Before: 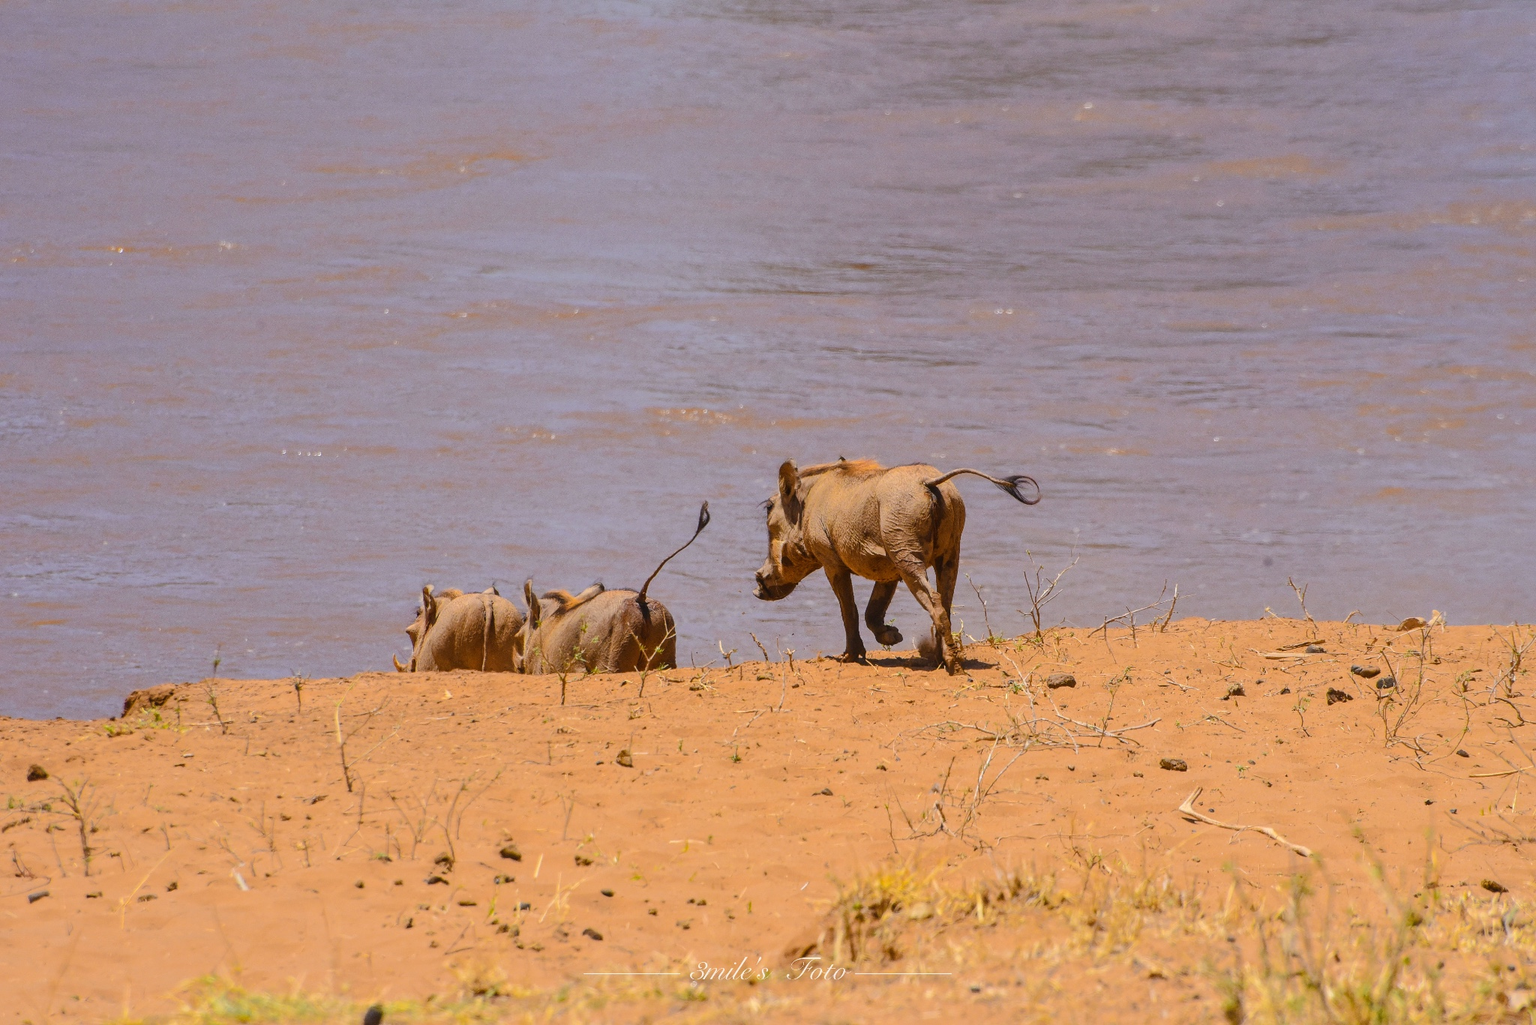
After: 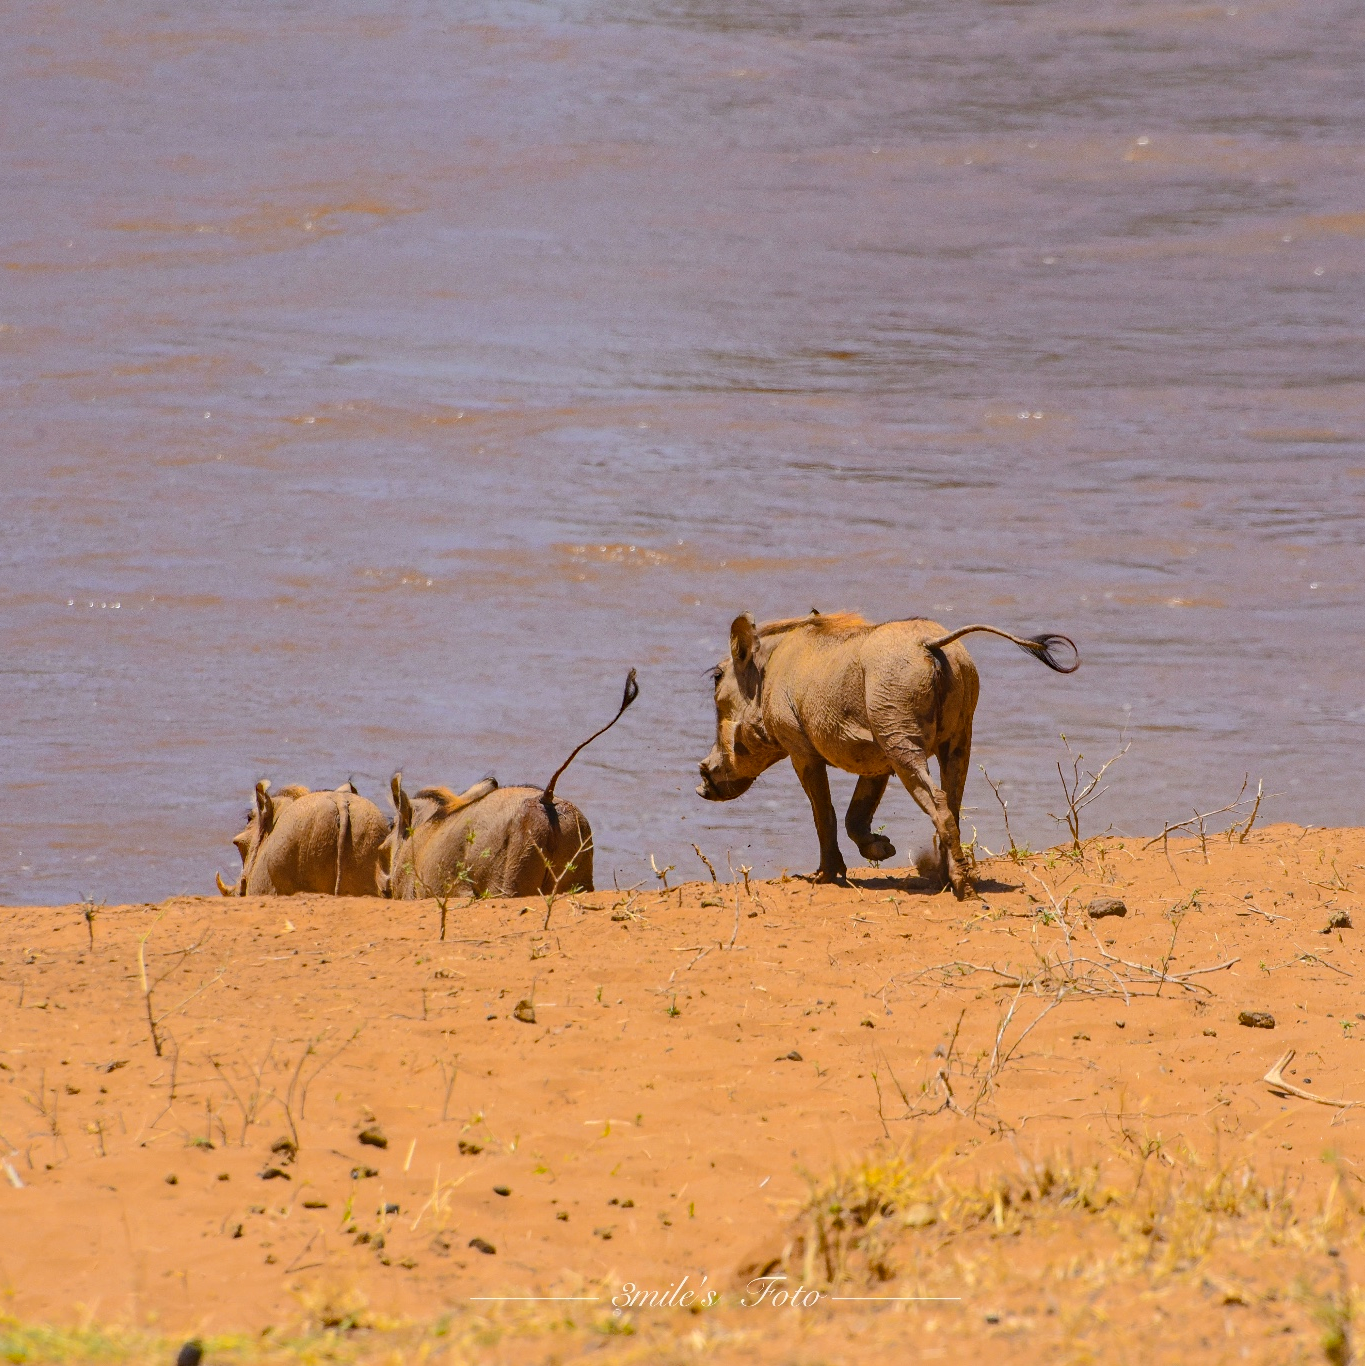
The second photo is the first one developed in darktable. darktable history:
crop and rotate: left 15.055%, right 18.278%
haze removal: compatibility mode true, adaptive false
